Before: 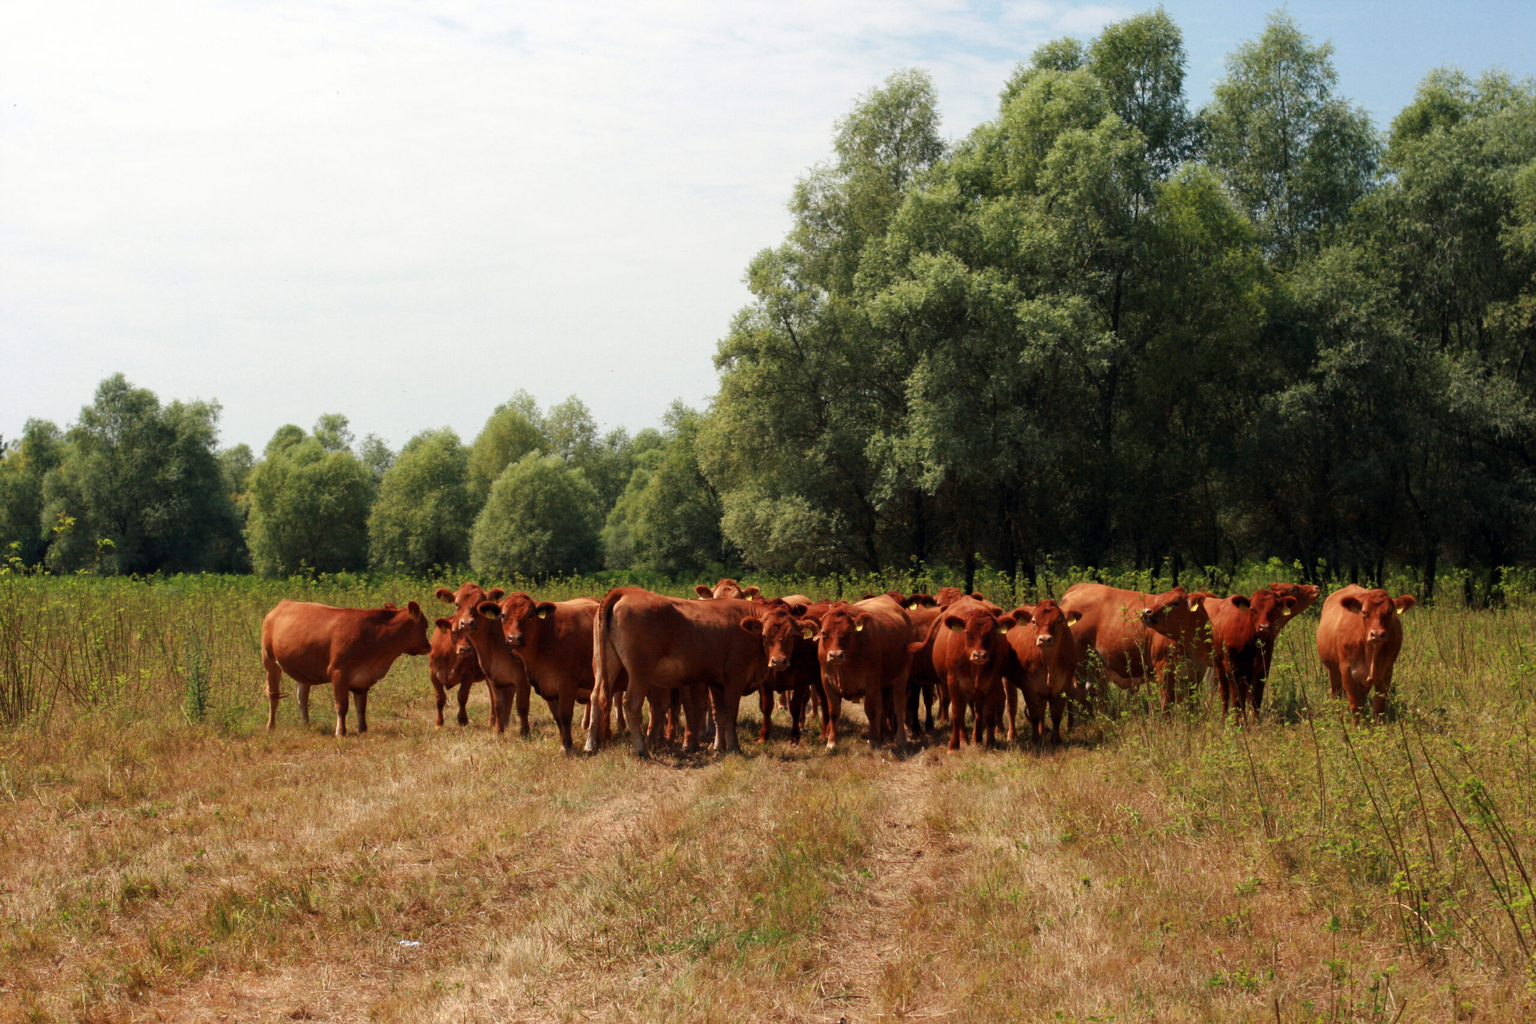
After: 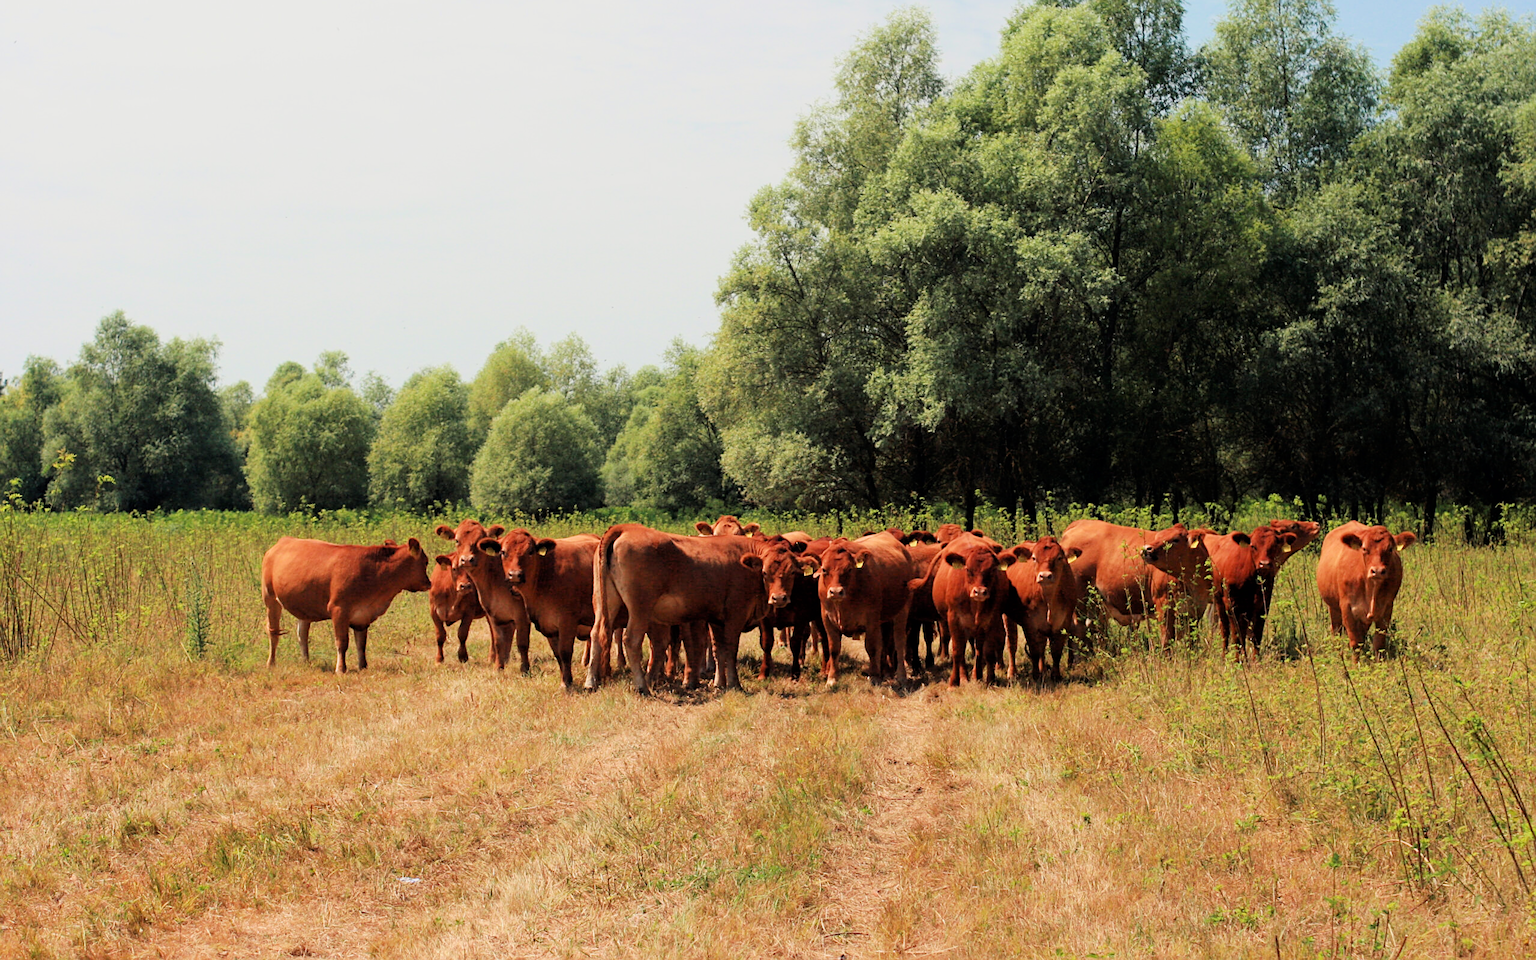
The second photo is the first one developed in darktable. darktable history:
crop and rotate: top 6.25%
exposure: black level correction 0, exposure 1 EV, compensate highlight preservation false
filmic rgb: black relative exposure -7.15 EV, white relative exposure 5.36 EV, hardness 3.02, color science v6 (2022)
sharpen: on, module defaults
